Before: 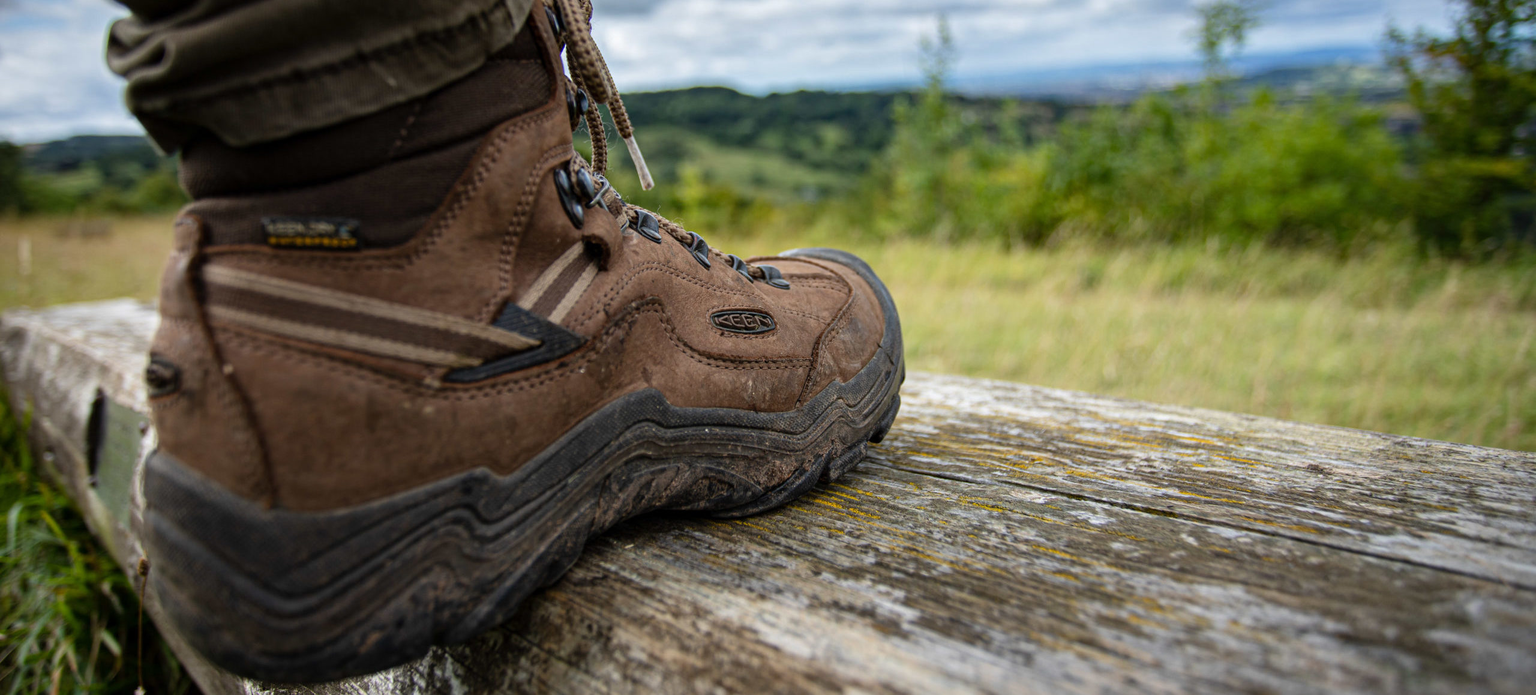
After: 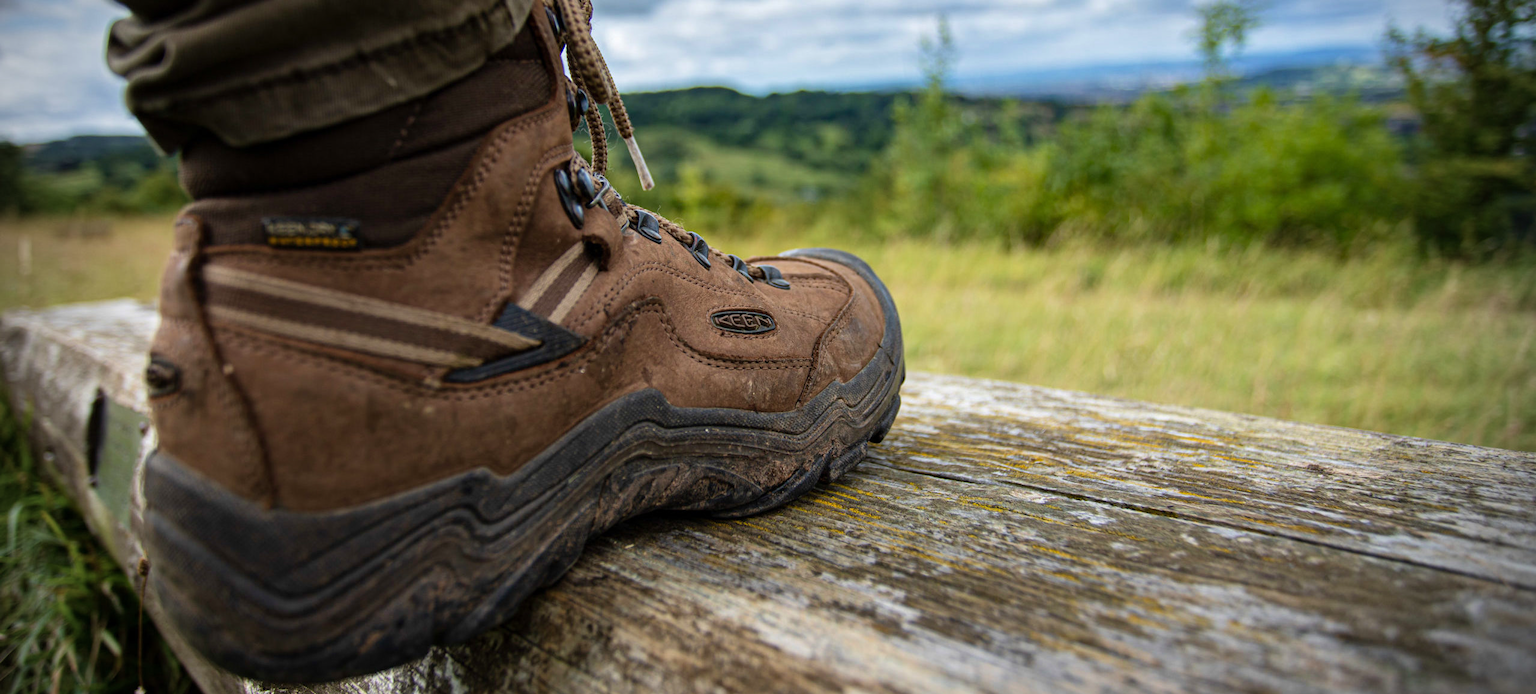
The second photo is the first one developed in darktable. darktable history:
vignetting: on, module defaults
levels: levels [0, 0.498, 0.996]
velvia: on, module defaults
